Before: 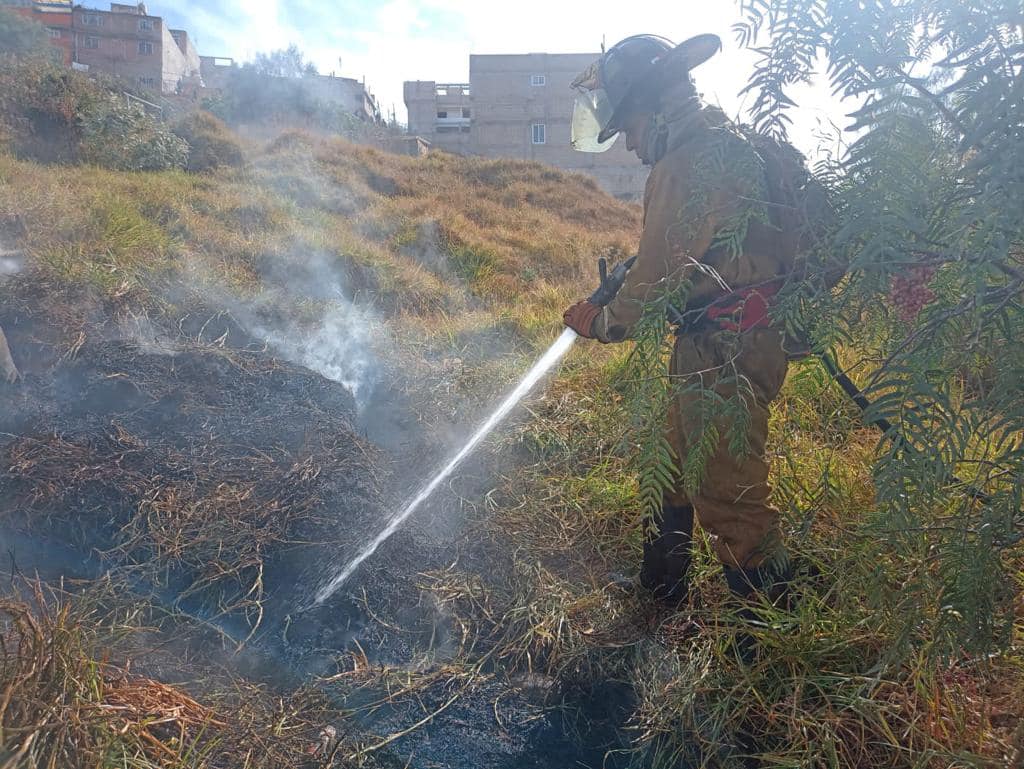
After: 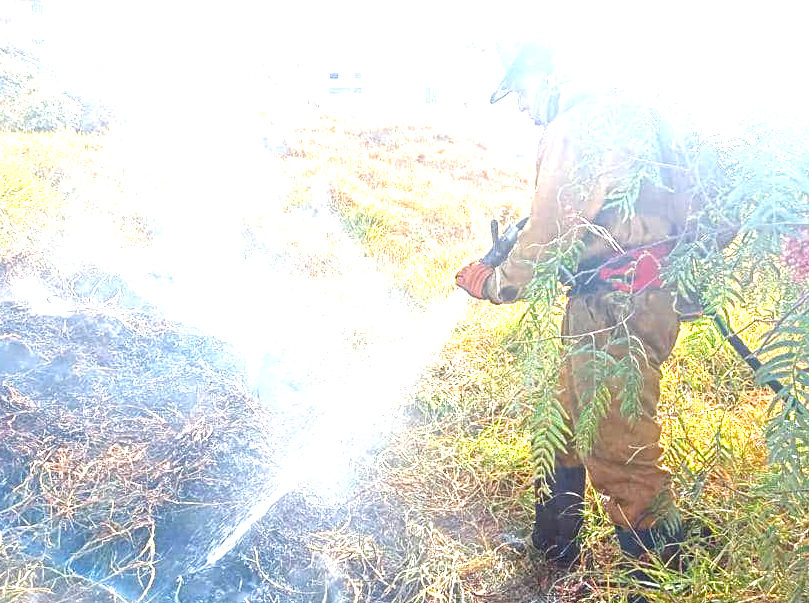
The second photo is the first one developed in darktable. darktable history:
crop and rotate: left 10.611%, top 5.092%, right 10.332%, bottom 16.456%
exposure: black level correction 0, exposure 1.568 EV, compensate highlight preservation false
color balance rgb: perceptual saturation grading › global saturation 20%, perceptual saturation grading › highlights -25.457%, perceptual saturation grading › shadows 24.544%, perceptual brilliance grading › global brilliance 25.254%
